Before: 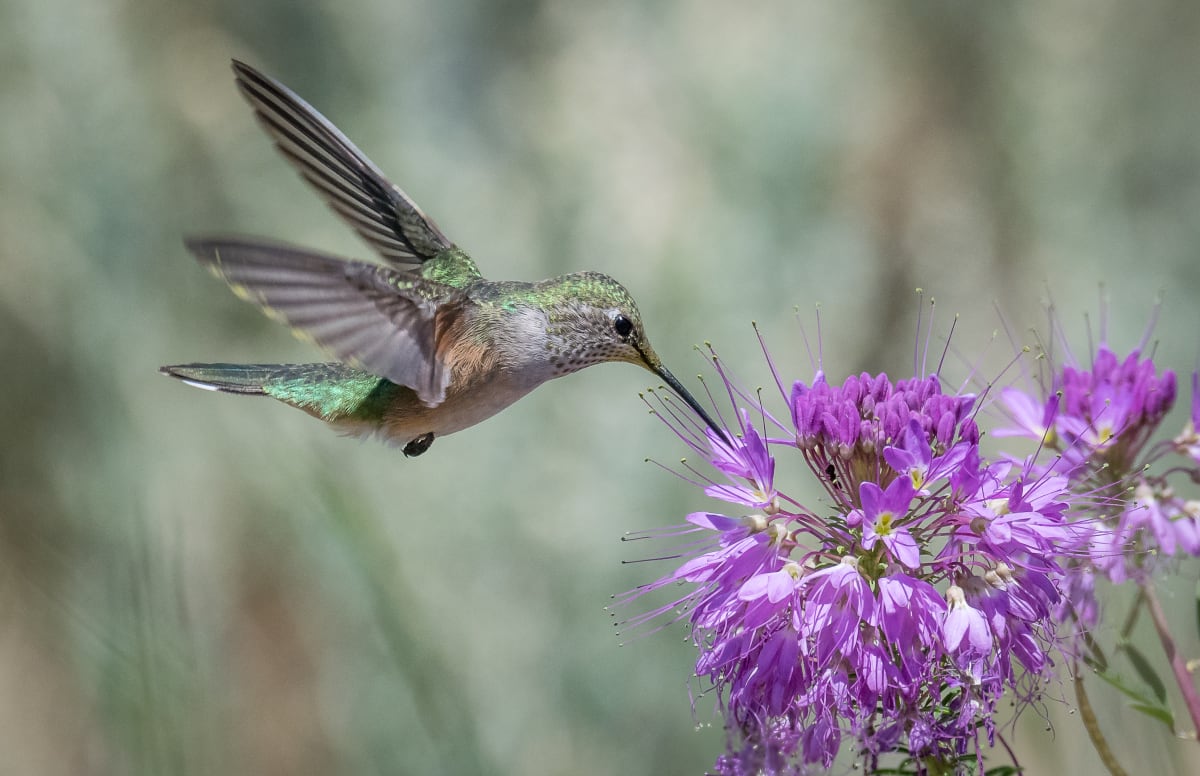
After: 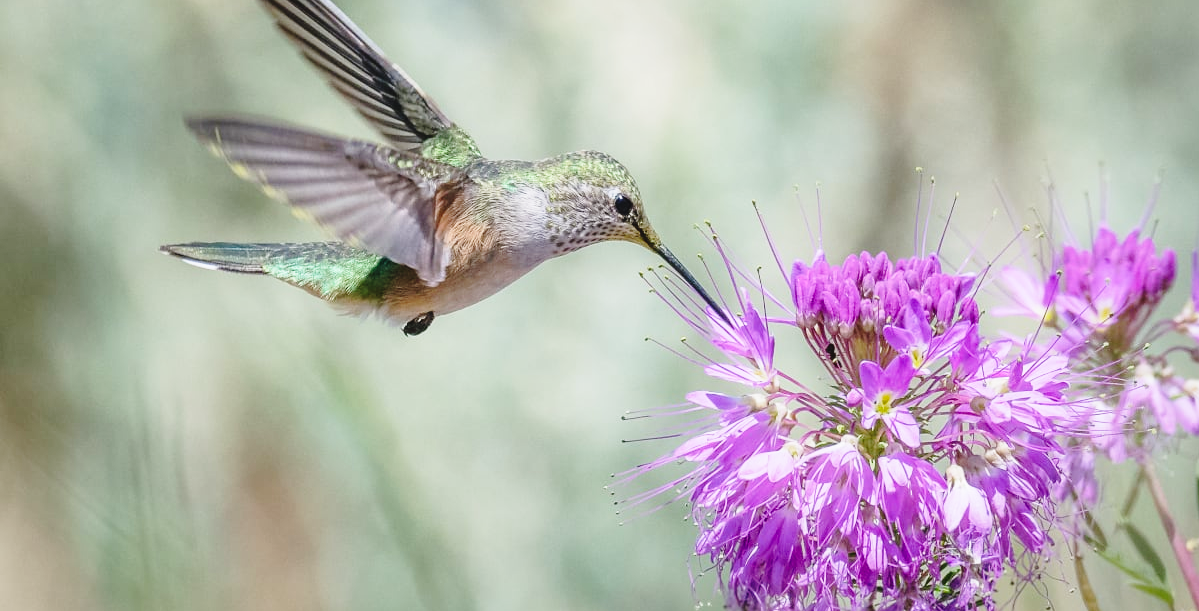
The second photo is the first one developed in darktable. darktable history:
crop and rotate: top 15.841%, bottom 5.328%
contrast equalizer: octaves 7, y [[0.5, 0.488, 0.462, 0.461, 0.491, 0.5], [0.5 ×6], [0.5 ×6], [0 ×6], [0 ×6]]
base curve: curves: ch0 [(0, 0) (0.028, 0.03) (0.121, 0.232) (0.46, 0.748) (0.859, 0.968) (1, 1)], preserve colors none
